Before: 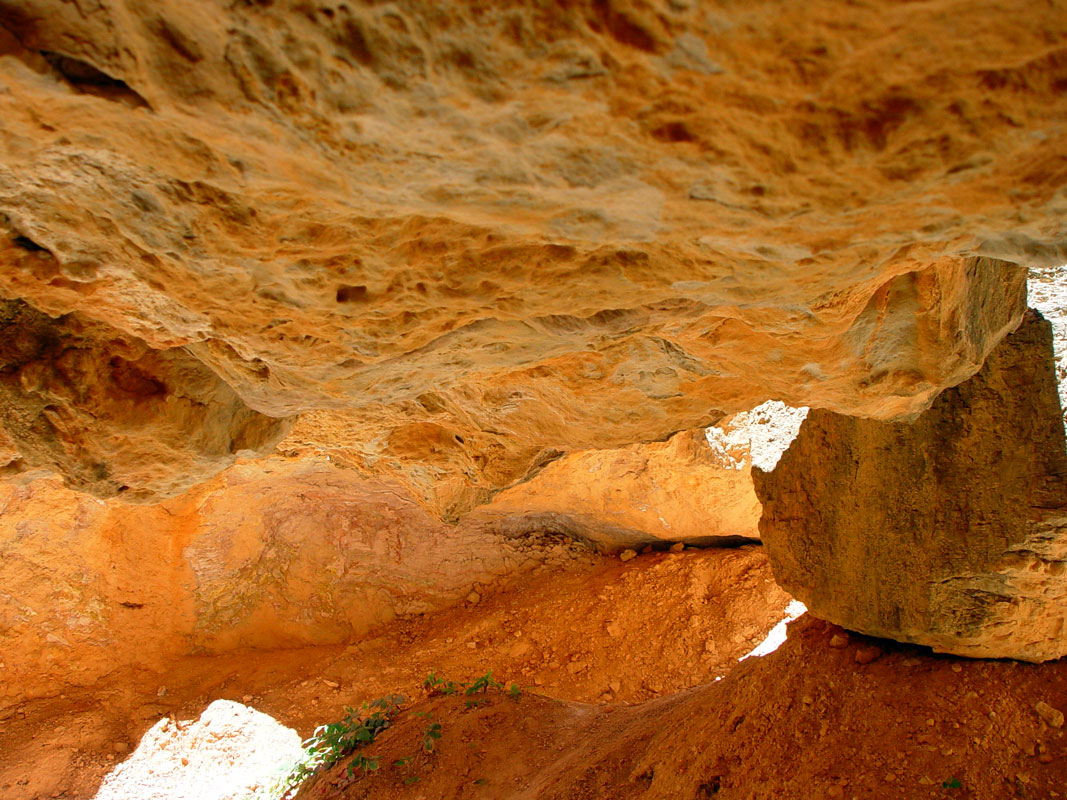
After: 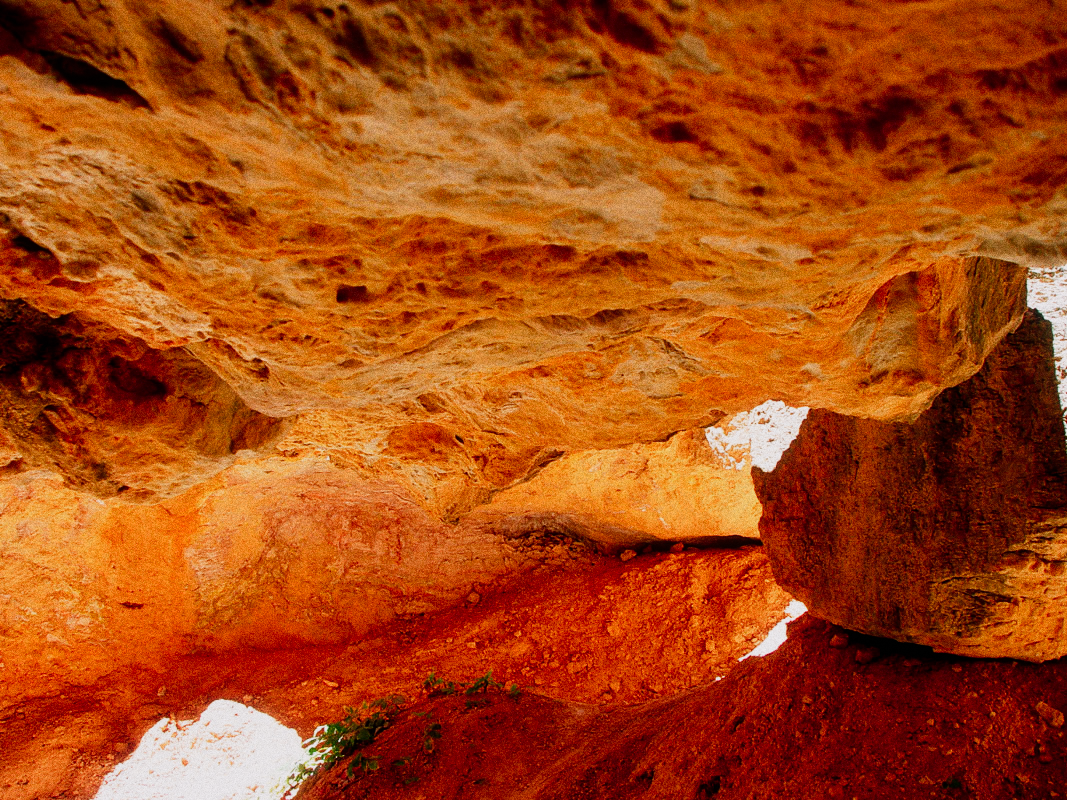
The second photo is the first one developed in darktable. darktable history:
contrast equalizer: octaves 7, y [[0.6 ×6], [0.55 ×6], [0 ×6], [0 ×6], [0 ×6]], mix 0.2
color balance rgb: shadows lift › chroma 2%, shadows lift › hue 217.2°, power › chroma 0.25%, power › hue 60°, highlights gain › chroma 1.5%, highlights gain › hue 309.6°, global offset › luminance -0.5%, perceptual saturation grading › global saturation 15%, global vibrance 20%
diffuse or sharpen "bloom 20%": radius span 32, 1st order speed 50%, 2nd order speed 50%, 3rd order speed 50%, 4th order speed 50% | blend: blend mode normal, opacity 20%; mask: uniform (no mask)
exposure "auto exposure": compensate highlight preservation false
rgb primaries: red hue -0.035, red purity 1.02, green hue 0.052, green purity 0.95, blue hue -0.122, blue purity 0.95
sigmoid: contrast 1.8, skew -0.2, preserve hue 0%, red attenuation 0.1, red rotation 0.035, green attenuation 0.1, green rotation -0.017, blue attenuation 0.15, blue rotation -0.052, base primaries Rec2020
grain "silver grain": coarseness 0.09 ISO, strength 40%
